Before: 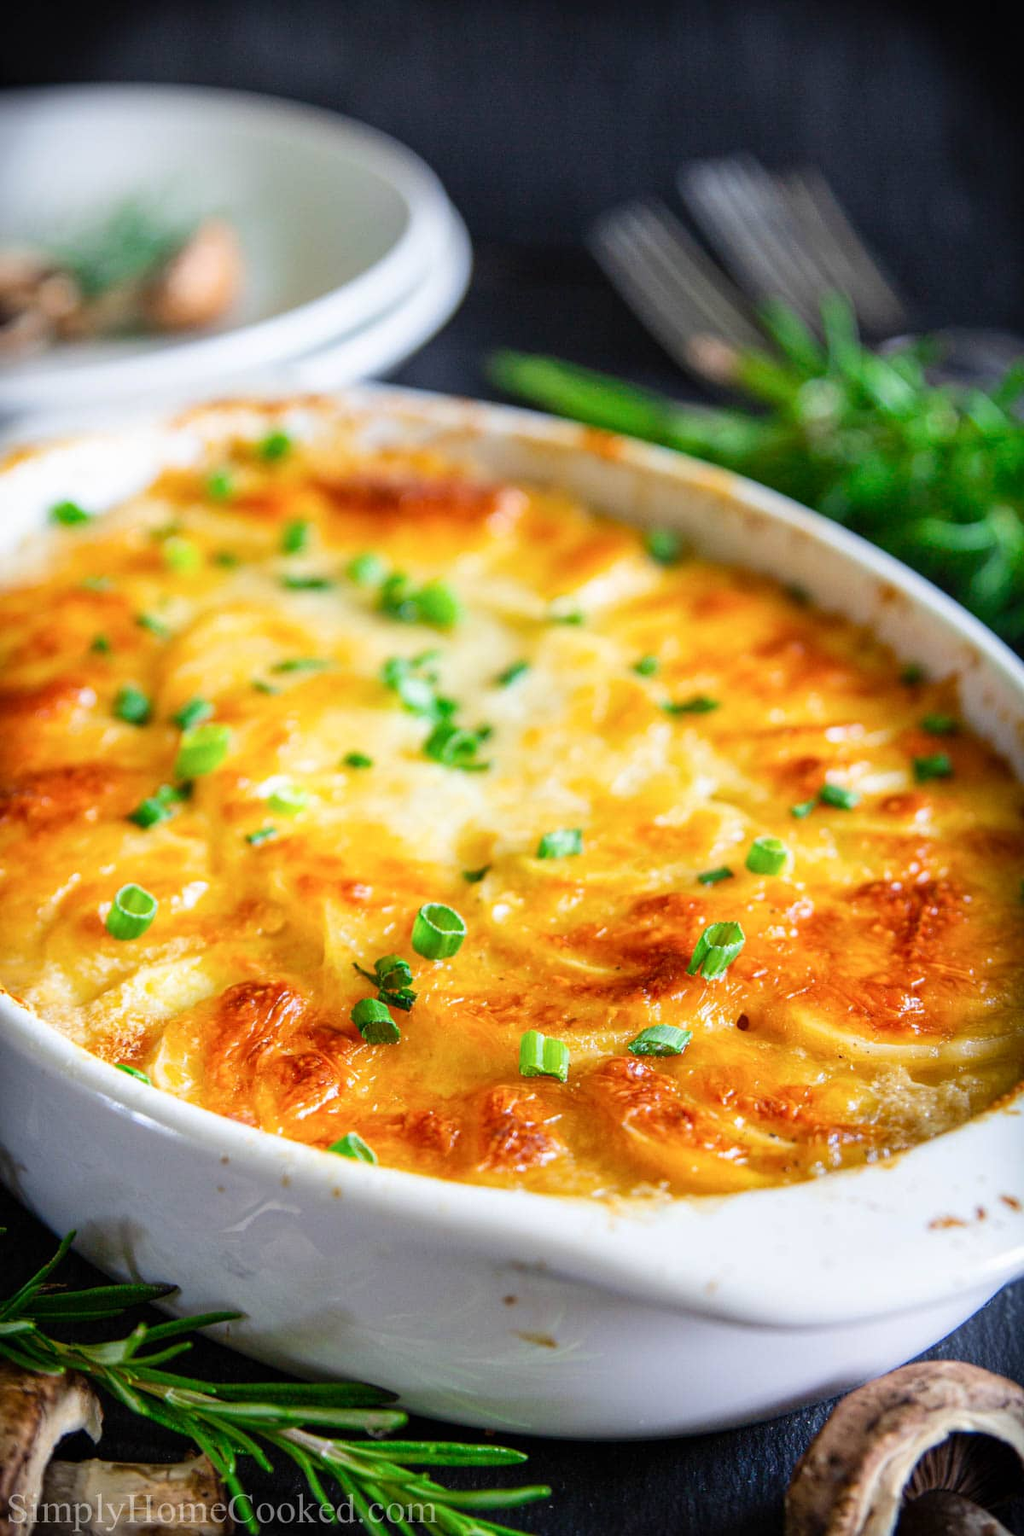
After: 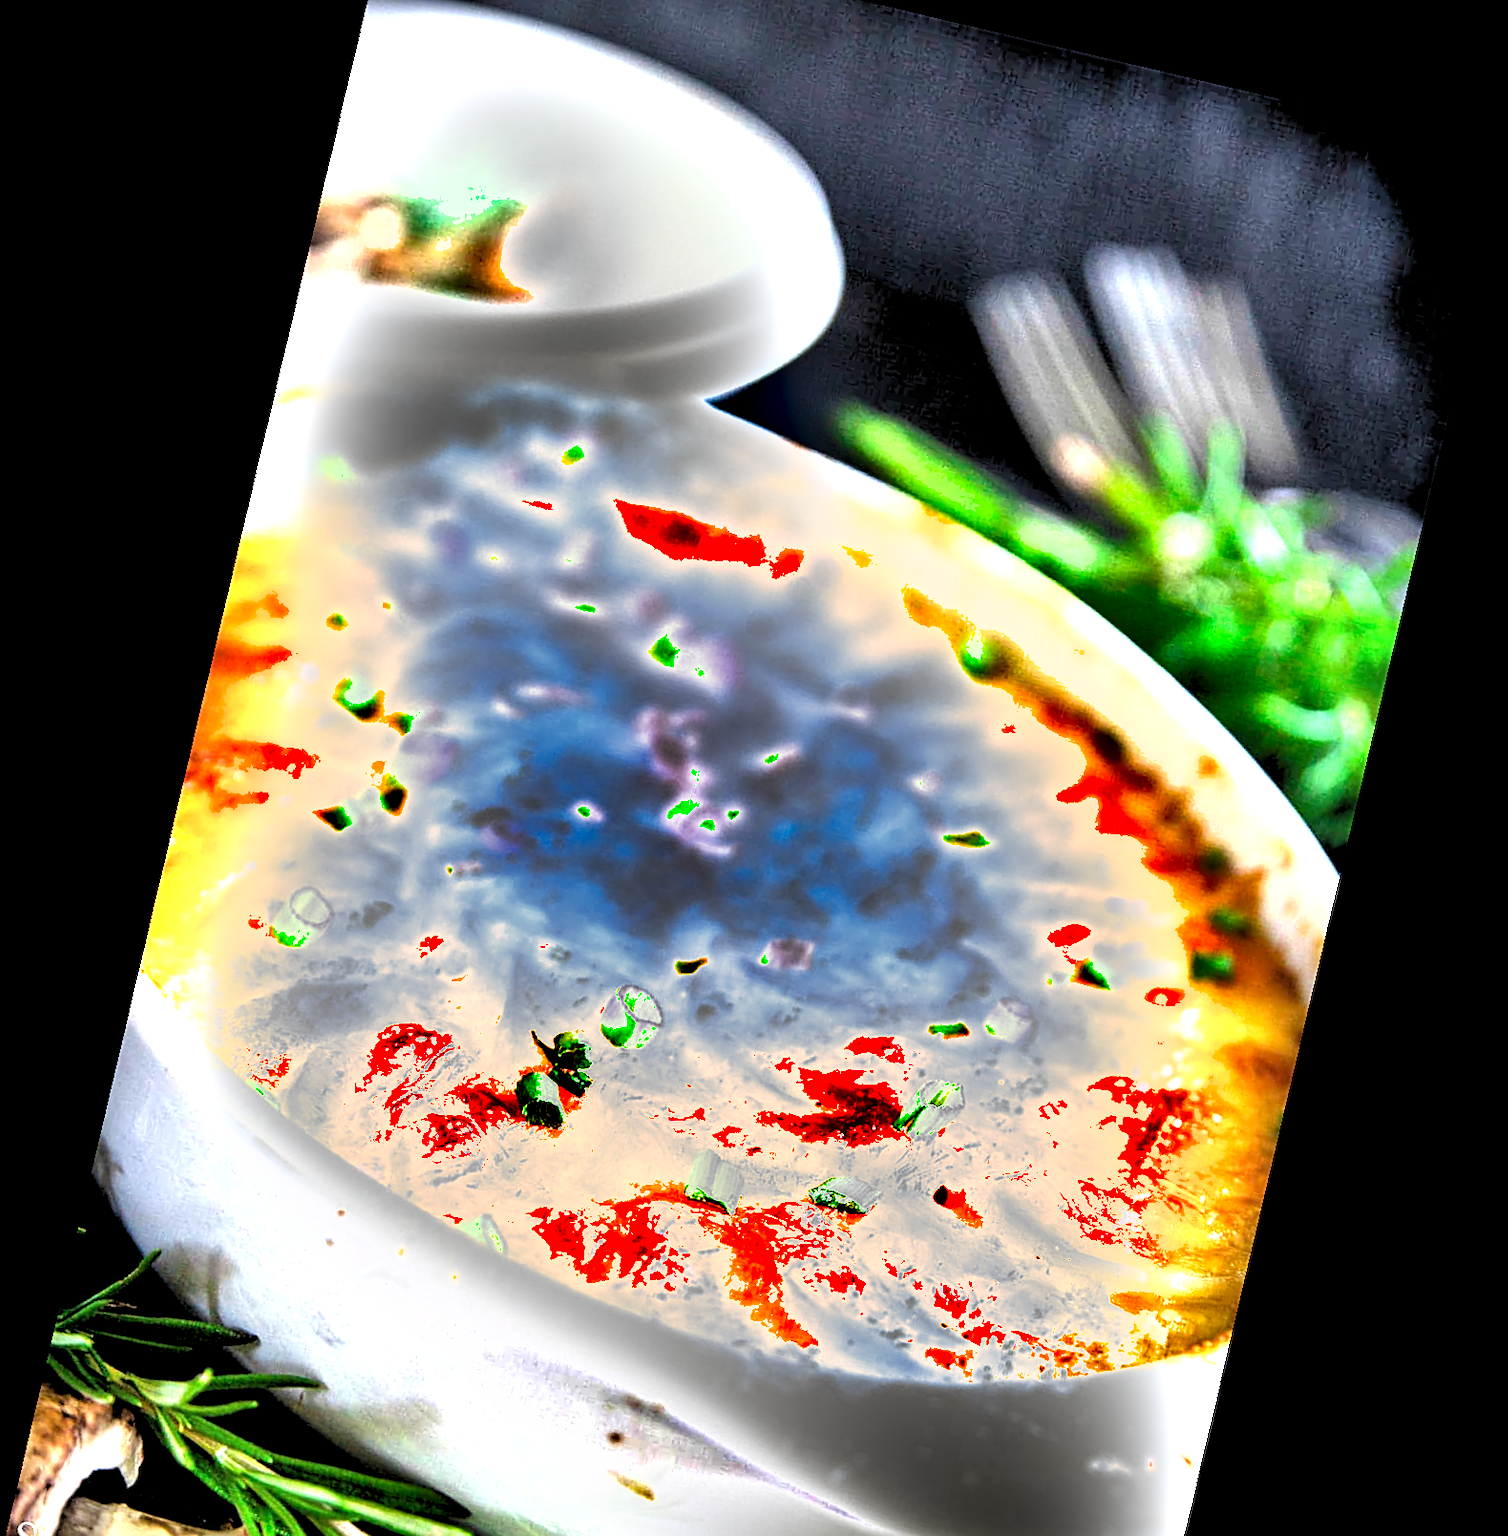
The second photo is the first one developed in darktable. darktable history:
rotate and perspective: rotation 13.27°, automatic cropping off
levels: mode automatic, gray 50.8%
sharpen: on, module defaults
crop and rotate: top 5.667%, bottom 14.937%
exposure: exposure 2 EV, compensate highlight preservation false
rgb levels: levels [[0.034, 0.472, 0.904], [0, 0.5, 1], [0, 0.5, 1]]
shadows and highlights: soften with gaussian
